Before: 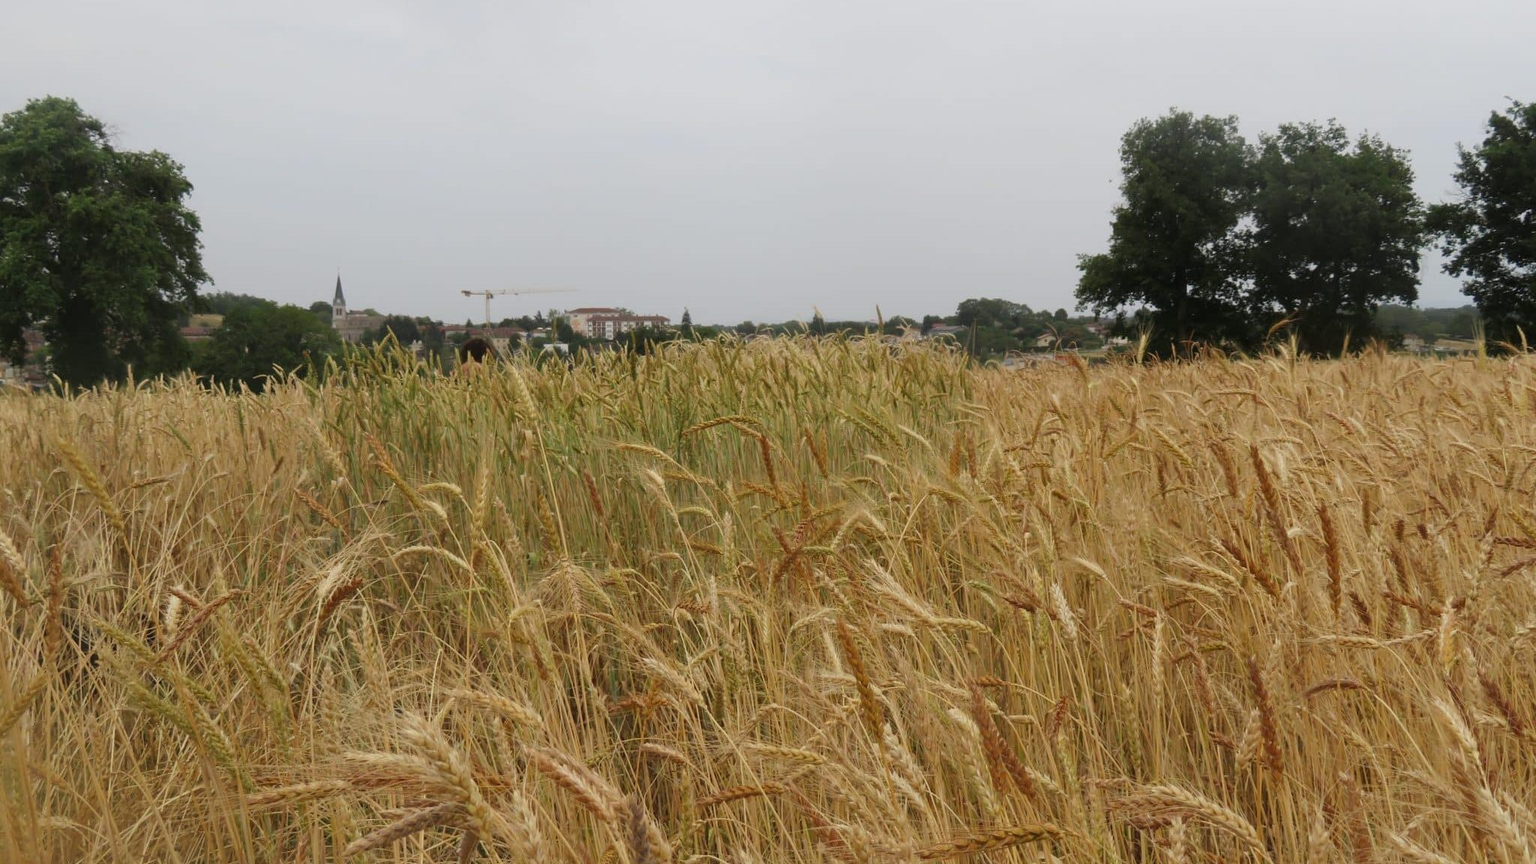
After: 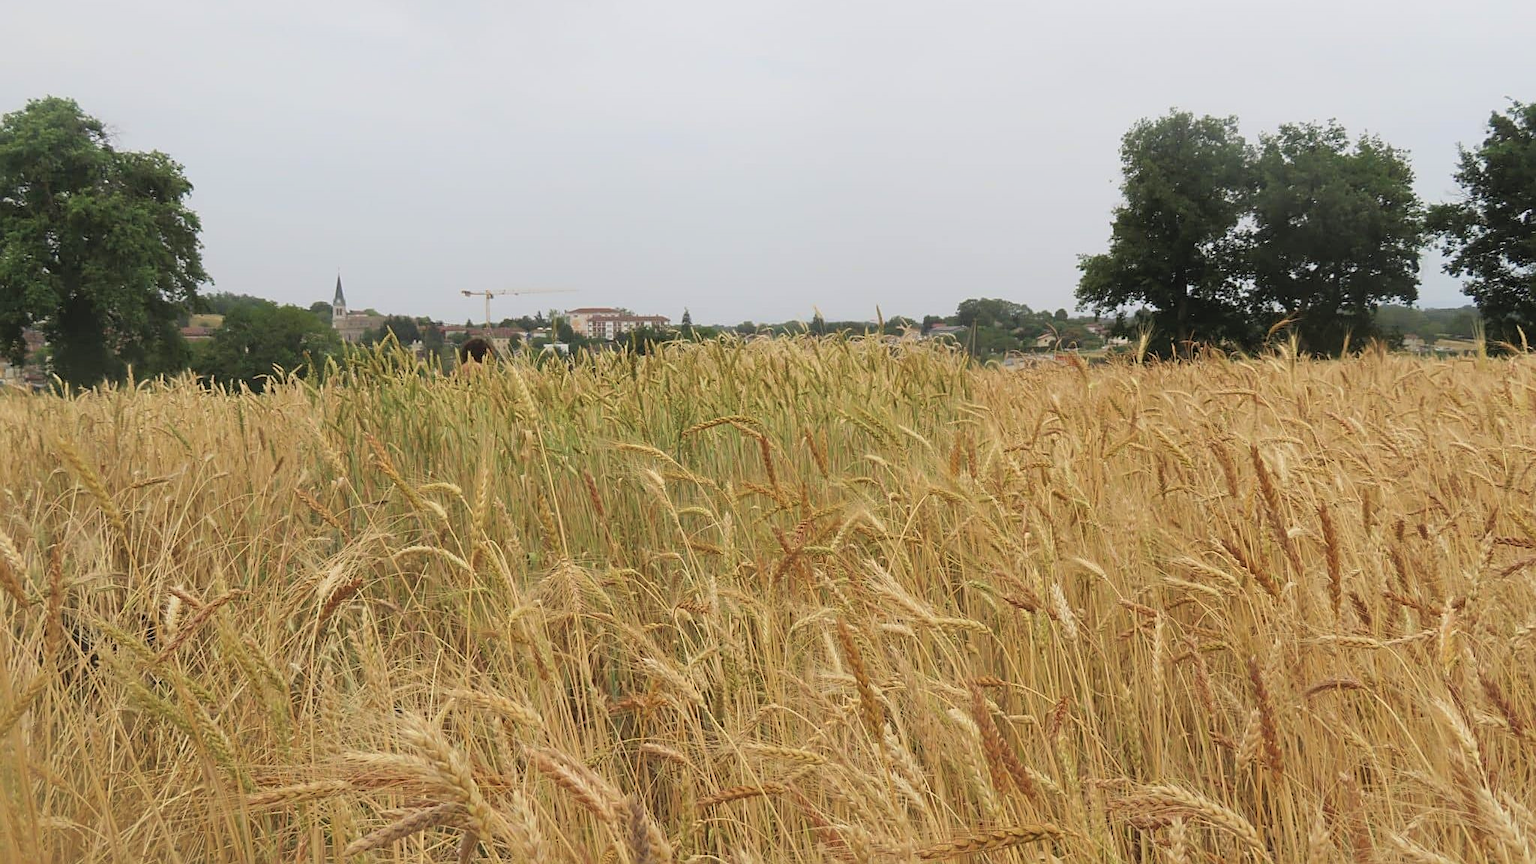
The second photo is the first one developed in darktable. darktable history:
velvia: strength 15.23%
sharpen: on, module defaults
contrast brightness saturation: brightness 0.147
